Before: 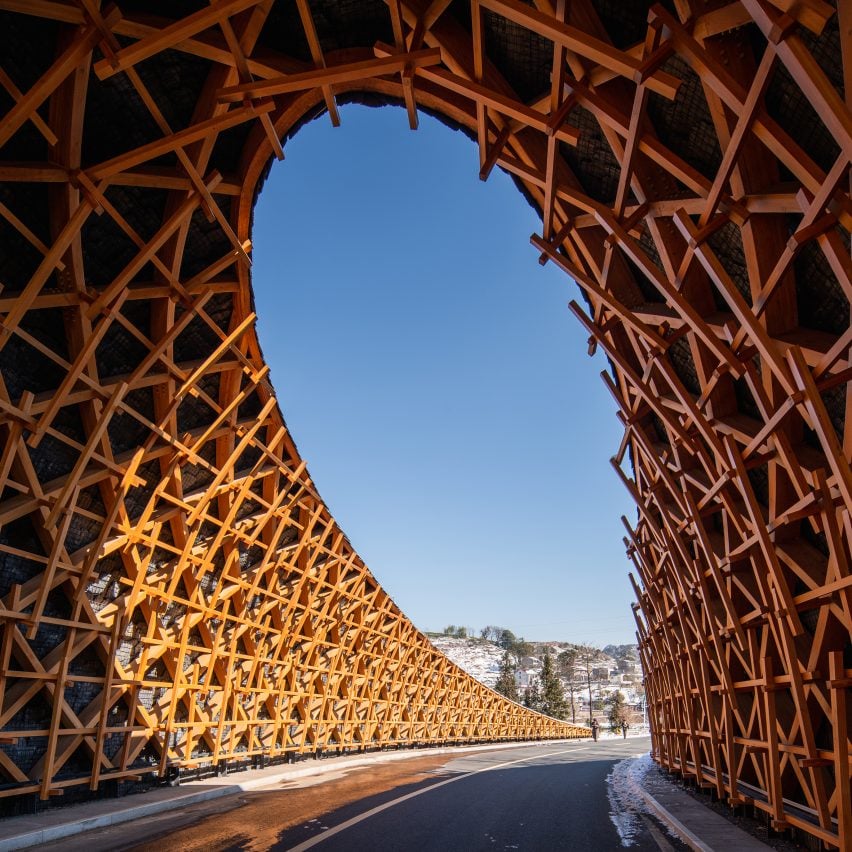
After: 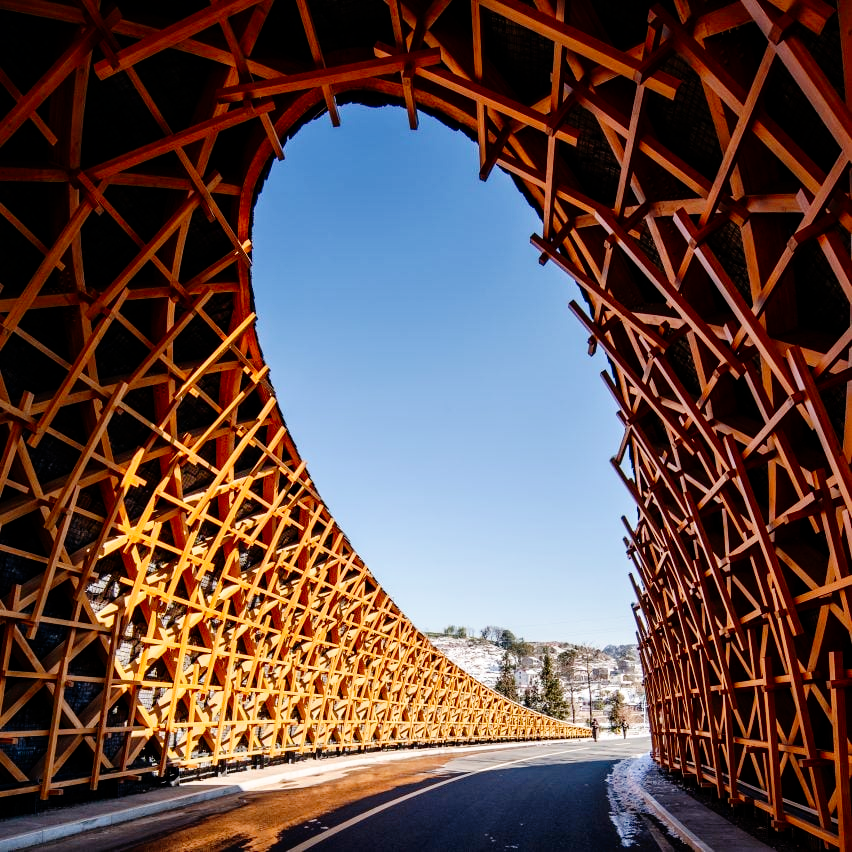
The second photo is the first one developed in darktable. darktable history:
contrast equalizer: octaves 7, y [[0.6 ×6], [0.55 ×6], [0 ×6], [0 ×6], [0 ×6]], mix 0.181
tone curve: curves: ch0 [(0, 0) (0.003, 0) (0.011, 0.002) (0.025, 0.004) (0.044, 0.007) (0.069, 0.015) (0.1, 0.025) (0.136, 0.04) (0.177, 0.09) (0.224, 0.152) (0.277, 0.239) (0.335, 0.335) (0.399, 0.43) (0.468, 0.524) (0.543, 0.621) (0.623, 0.712) (0.709, 0.792) (0.801, 0.871) (0.898, 0.951) (1, 1)], preserve colors none
